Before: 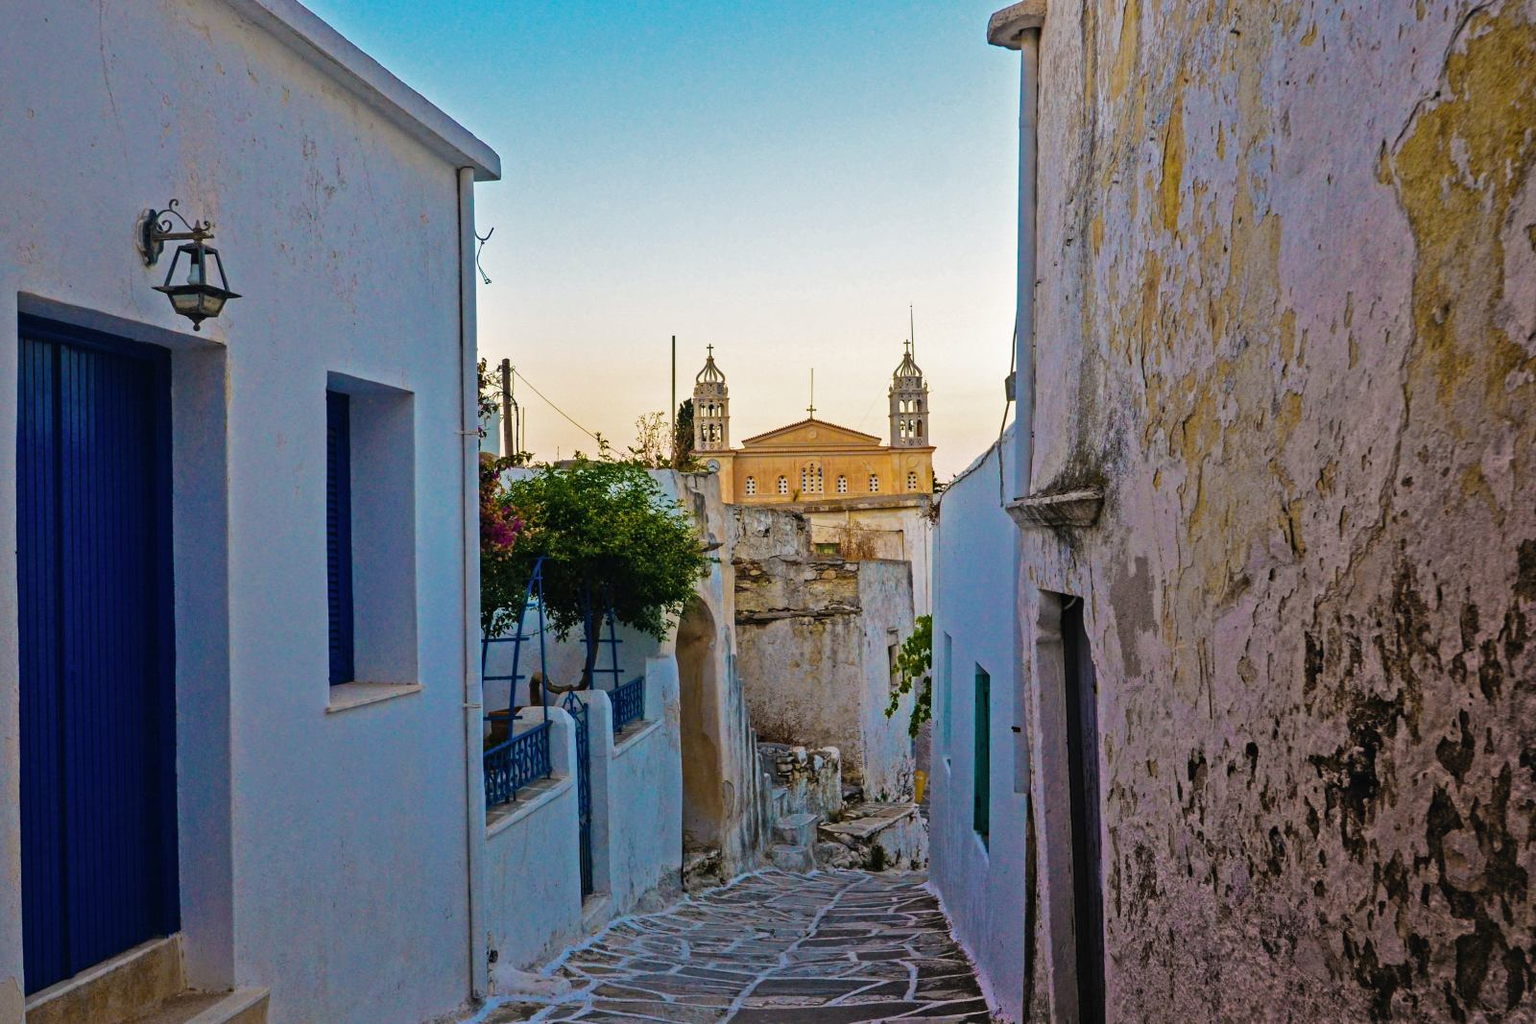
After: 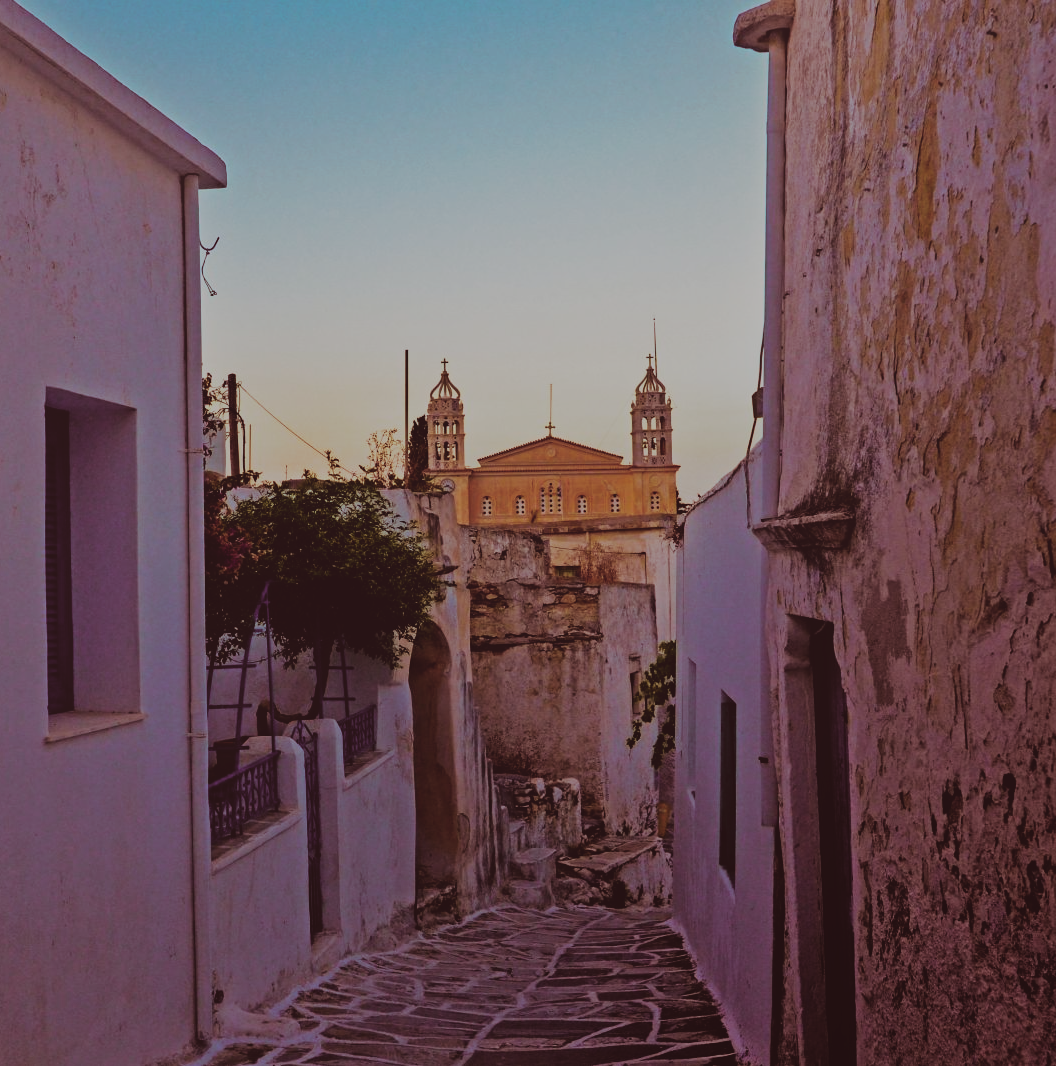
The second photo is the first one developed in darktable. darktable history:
crop and rotate: left 18.442%, right 15.508%
contrast equalizer: octaves 7, y [[0.6 ×6], [0.55 ×6], [0 ×6], [0 ×6], [0 ×6]], mix -0.2
local contrast: detail 70%
exposure: exposure -0.582 EV, compensate highlight preservation false
sigmoid: contrast 1.8, skew -0.2, preserve hue 0%, red attenuation 0.1, red rotation 0.035, green attenuation 0.1, green rotation -0.017, blue attenuation 0.15, blue rotation -0.052, base primaries Rec2020
split-toning: on, module defaults
